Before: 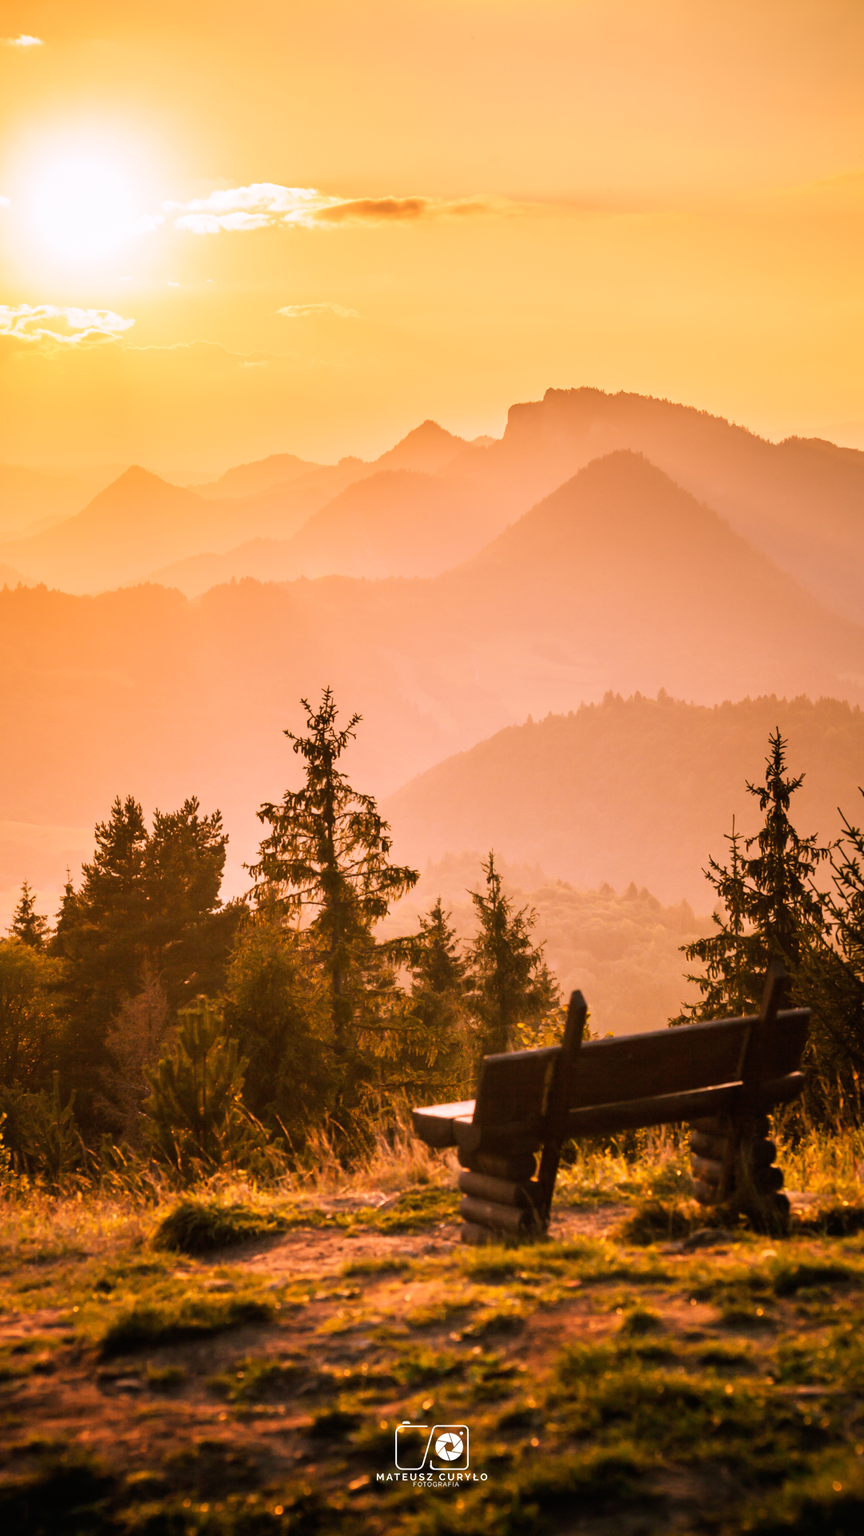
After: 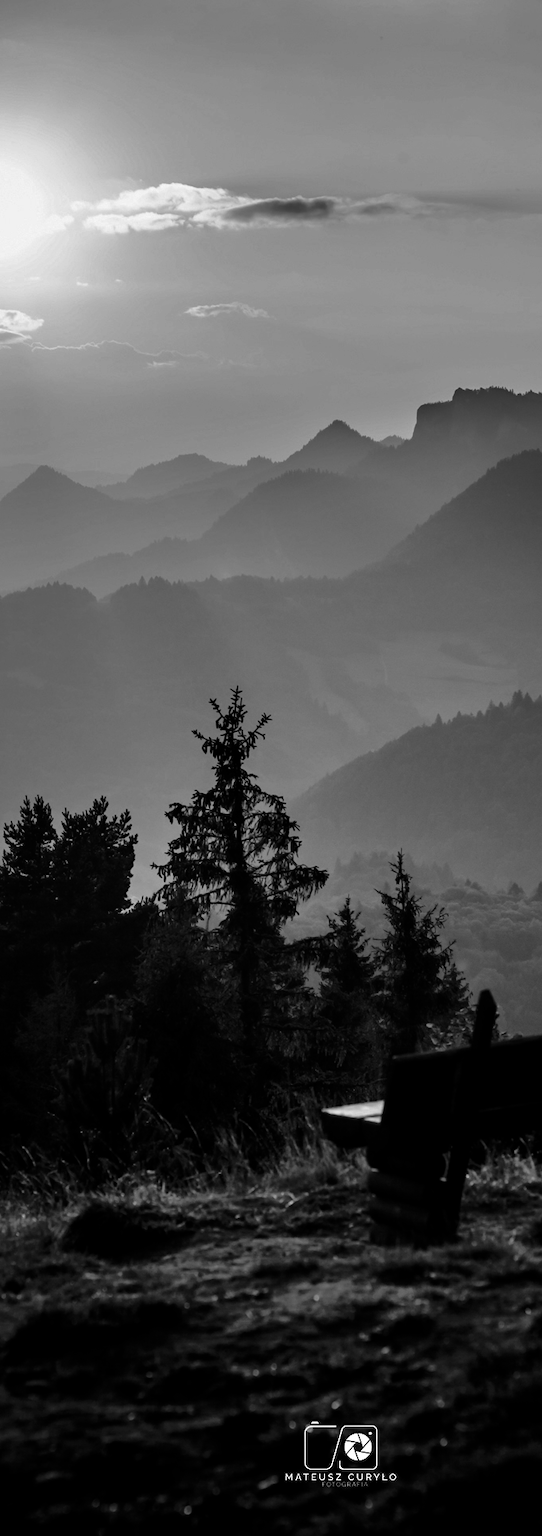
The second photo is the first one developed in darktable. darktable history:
tone equalizer: on, module defaults
contrast brightness saturation: contrast 0.02, brightness -1, saturation -1
color balance rgb: shadows lift › chroma 2%, shadows lift › hue 217.2°, power › chroma 0.25%, power › hue 60°, highlights gain › chroma 1.5%, highlights gain › hue 309.6°, global offset › luminance -0.5%, perceptual saturation grading › global saturation 15%, global vibrance 20%
crop: left 10.644%, right 26.528%
